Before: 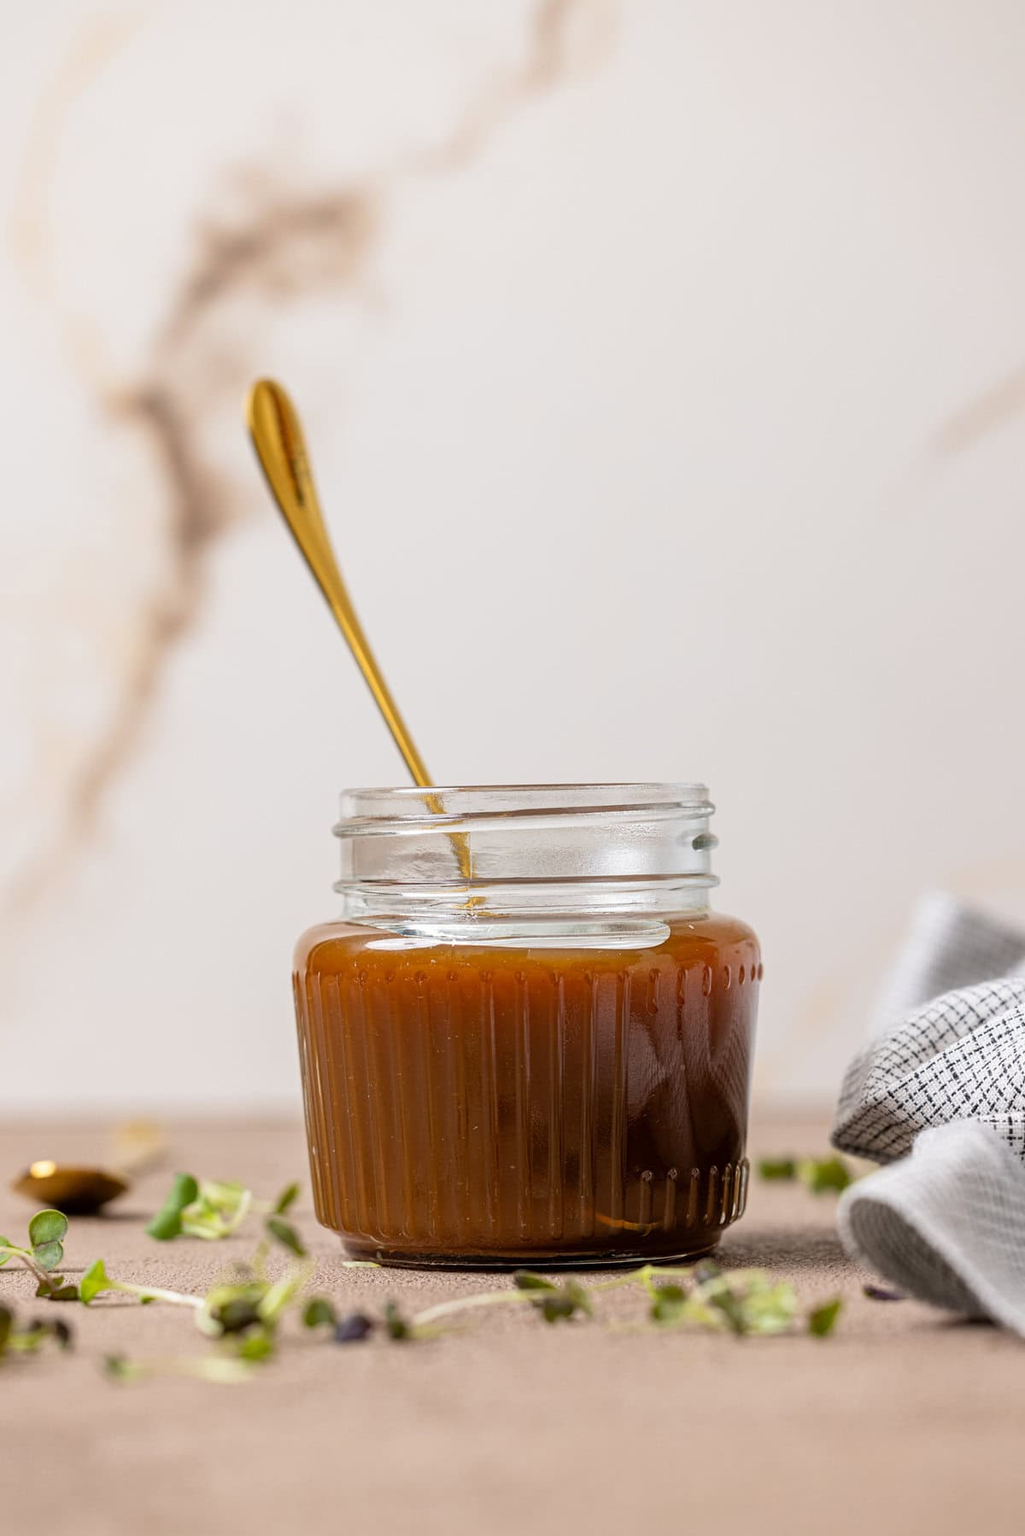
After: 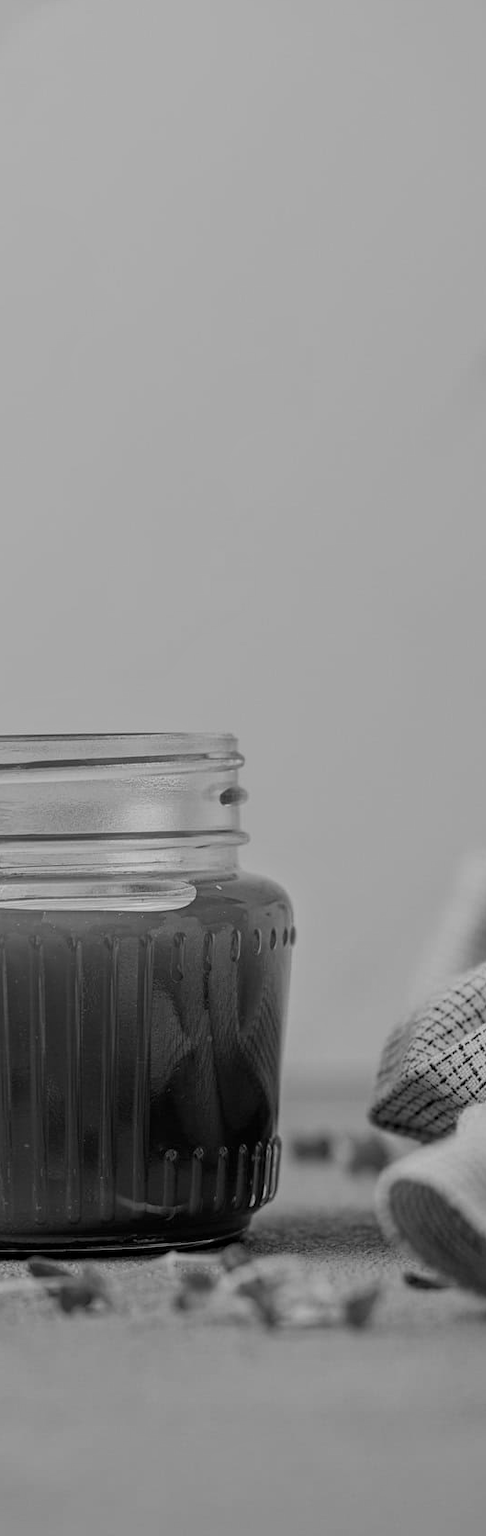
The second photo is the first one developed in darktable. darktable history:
monochrome: a 79.32, b 81.83, size 1.1
color correction: saturation 0.57
haze removal: compatibility mode true, adaptive false
crop: left 47.628%, top 6.643%, right 7.874%
